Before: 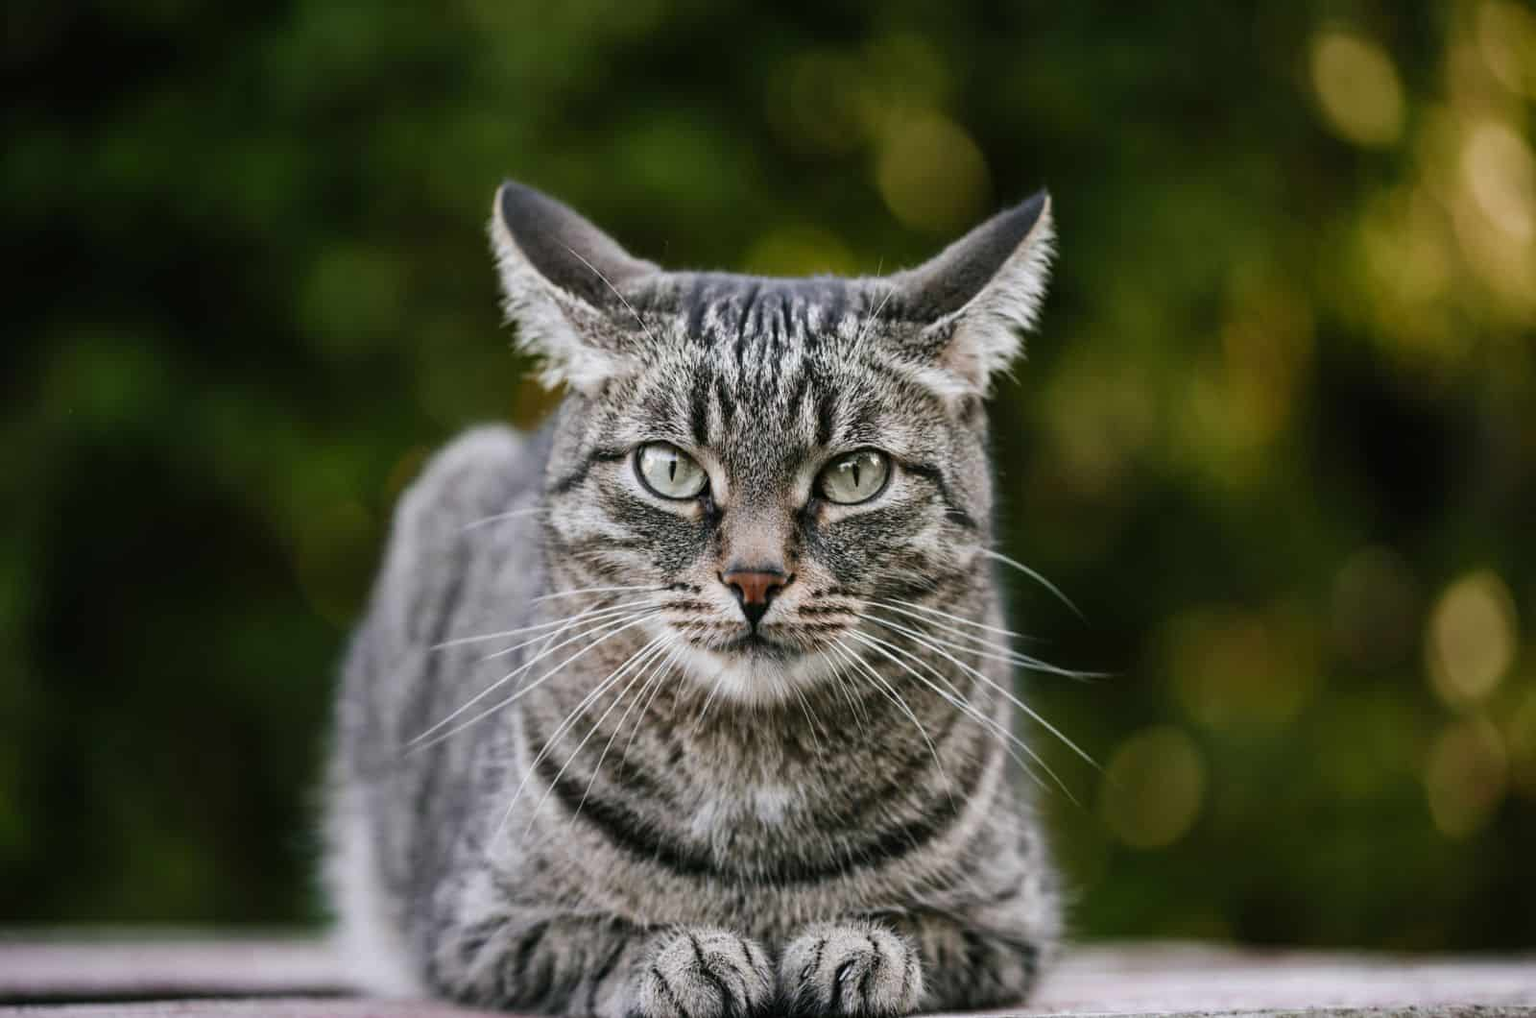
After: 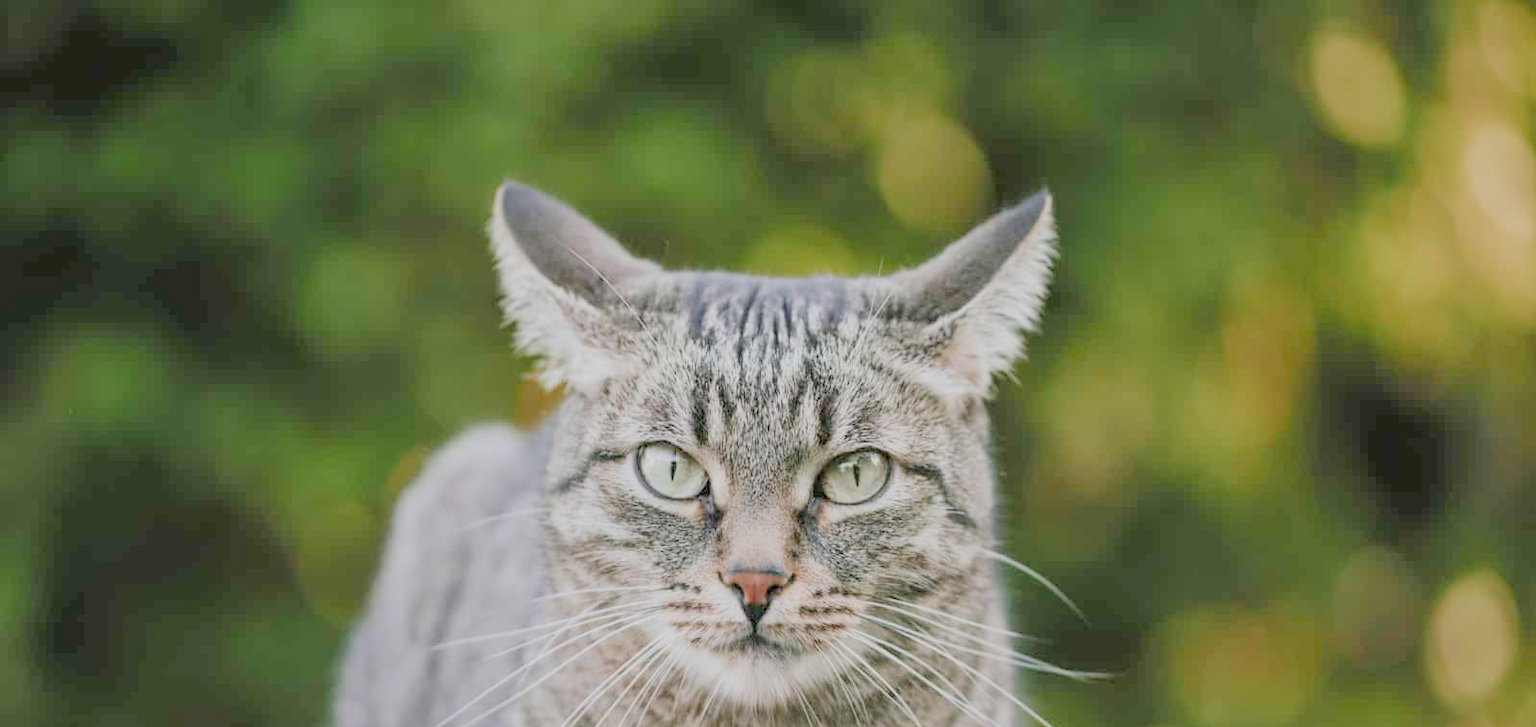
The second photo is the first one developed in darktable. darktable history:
filmic rgb: black relative exposure -8.01 EV, white relative exposure 8 EV, target black luminance 0%, hardness 2.43, latitude 76.51%, contrast 0.559, shadows ↔ highlights balance 0.01%
exposure: exposure 2.263 EV, compensate highlight preservation false
crop: right 0.001%, bottom 28.537%
